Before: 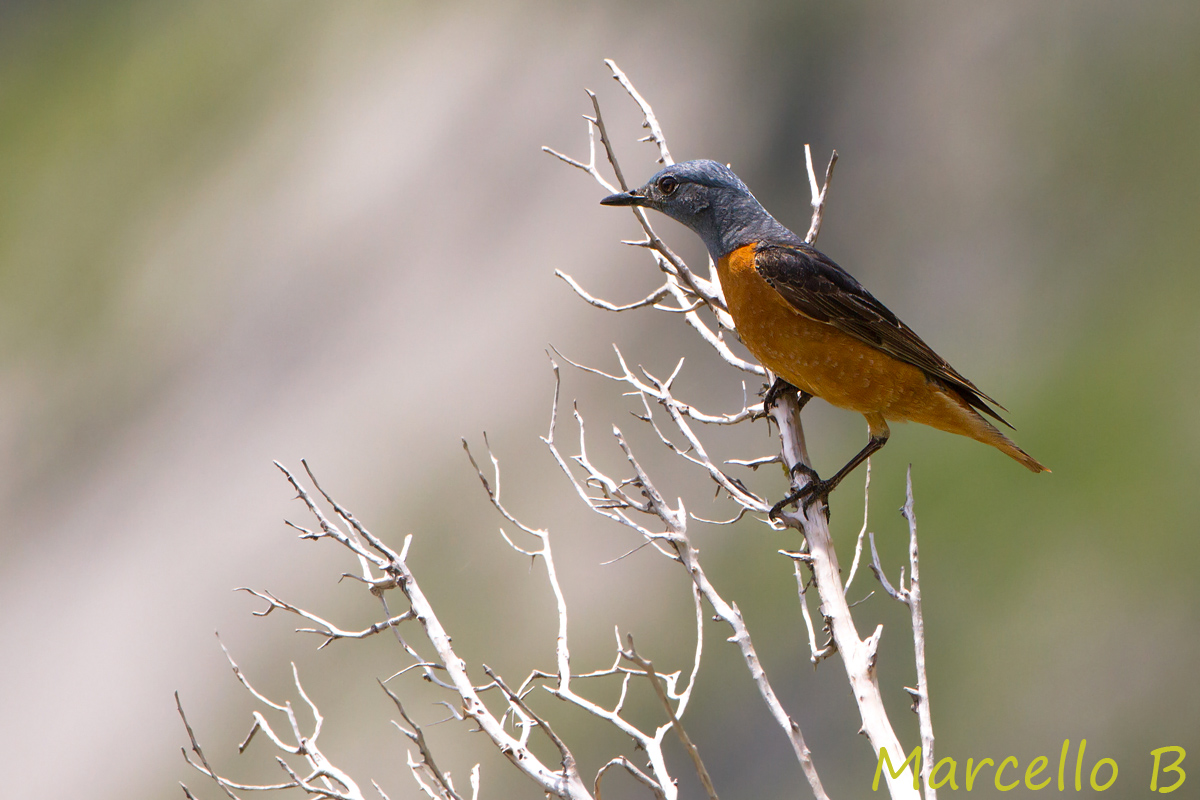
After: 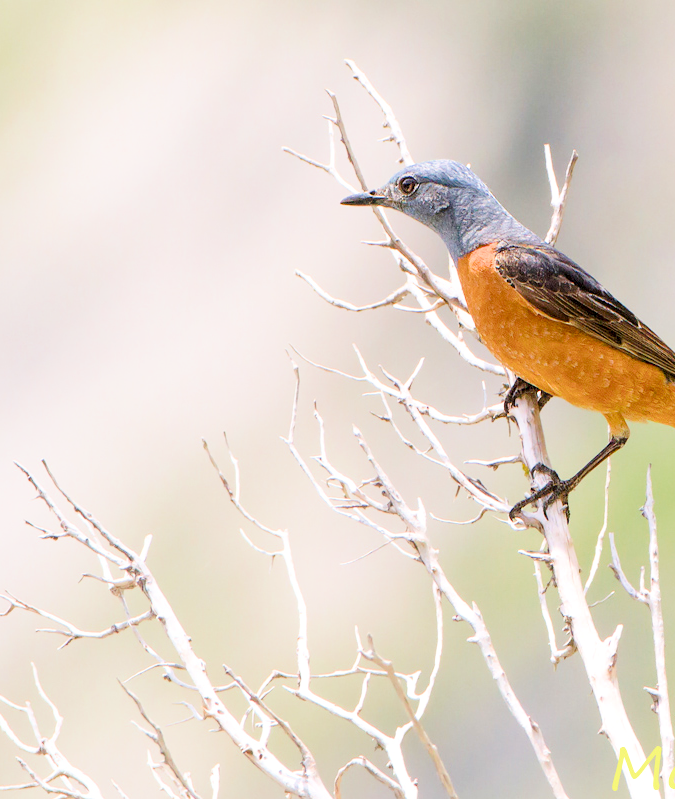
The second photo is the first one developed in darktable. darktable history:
local contrast: highlights 100%, shadows 102%, detail 119%, midtone range 0.2
filmic rgb: black relative exposure -6.79 EV, white relative exposure 5.92 EV, threshold 2.99 EV, hardness 2.67, enable highlight reconstruction true
crop: left 21.671%, right 22.05%, bottom 0.002%
exposure: black level correction 0.001, exposure 1.847 EV, compensate exposure bias true, compensate highlight preservation false
